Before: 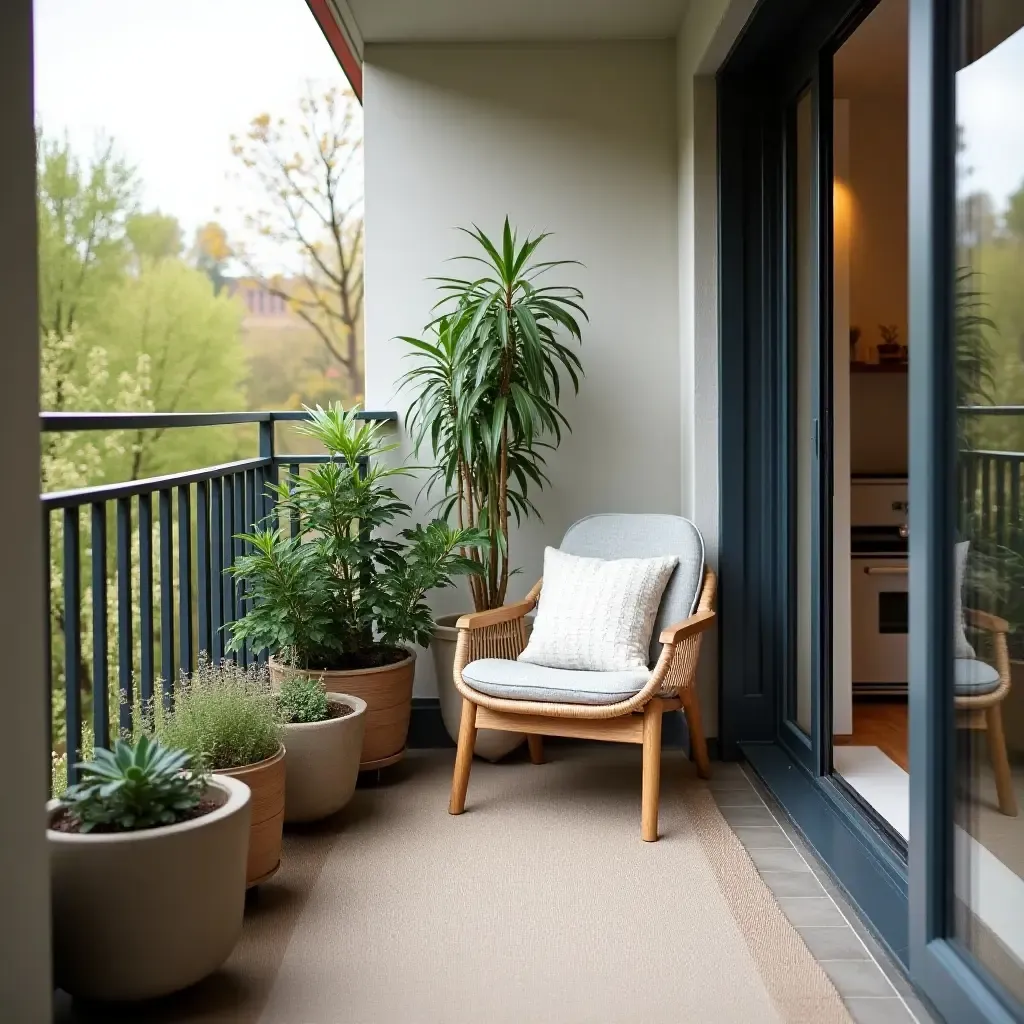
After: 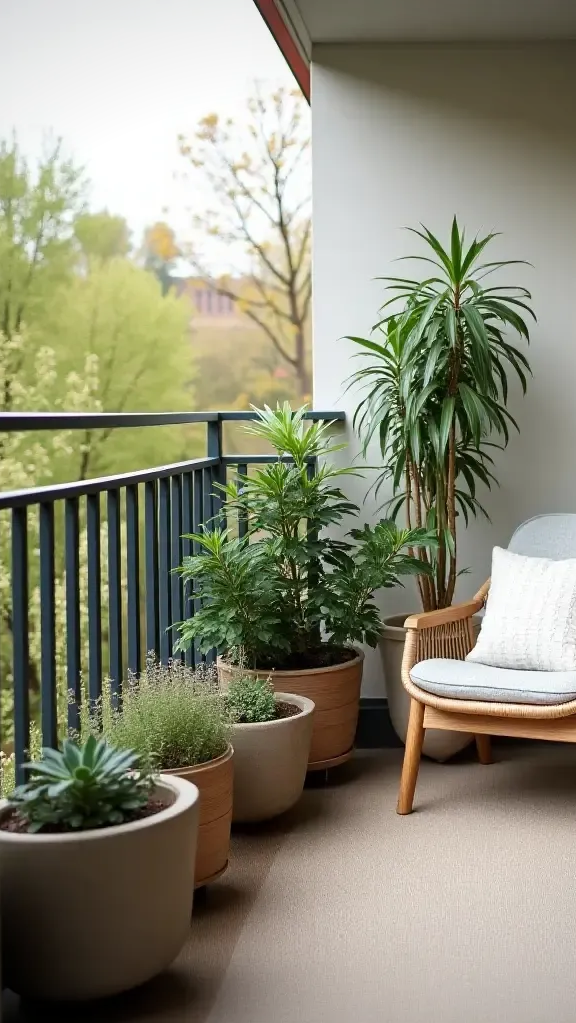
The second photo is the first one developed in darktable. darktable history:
crop: left 5.114%, right 38.589%
vignetting: fall-off radius 63.6%
